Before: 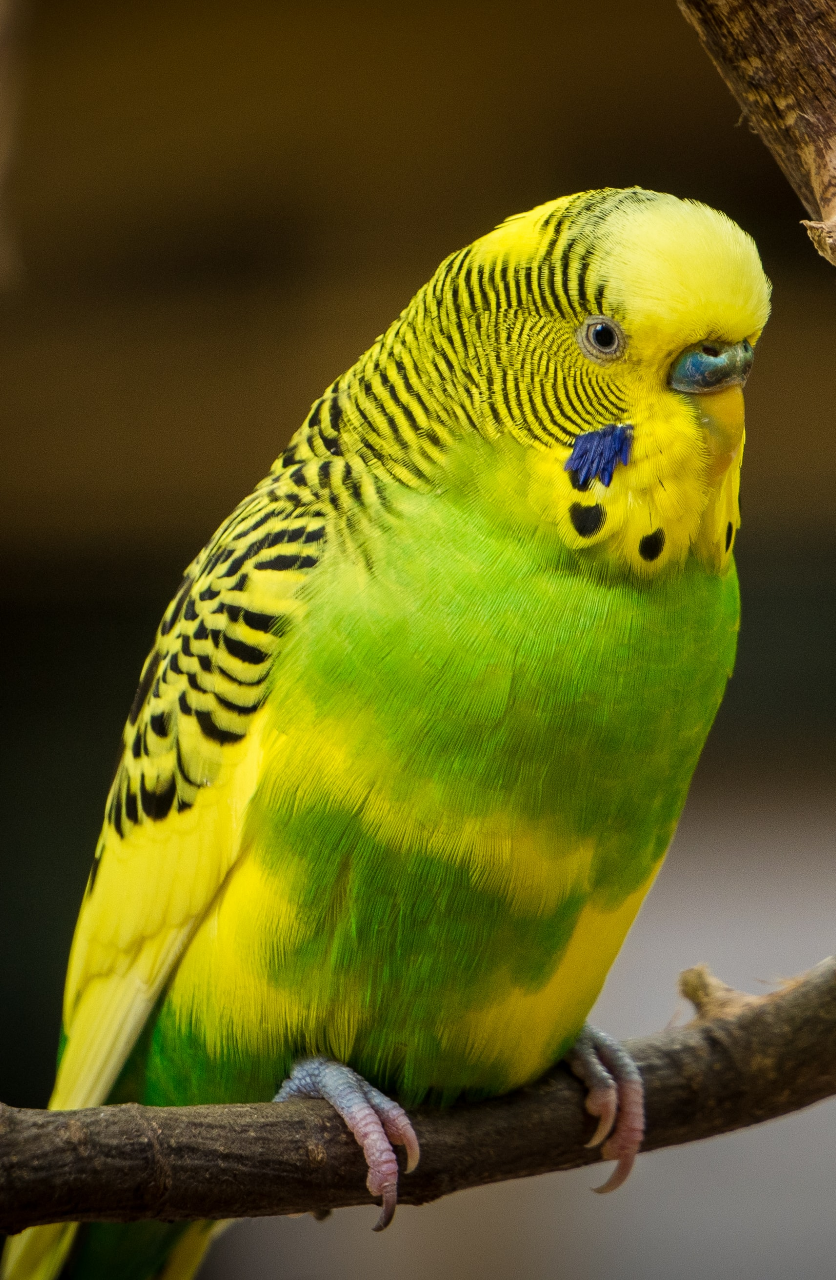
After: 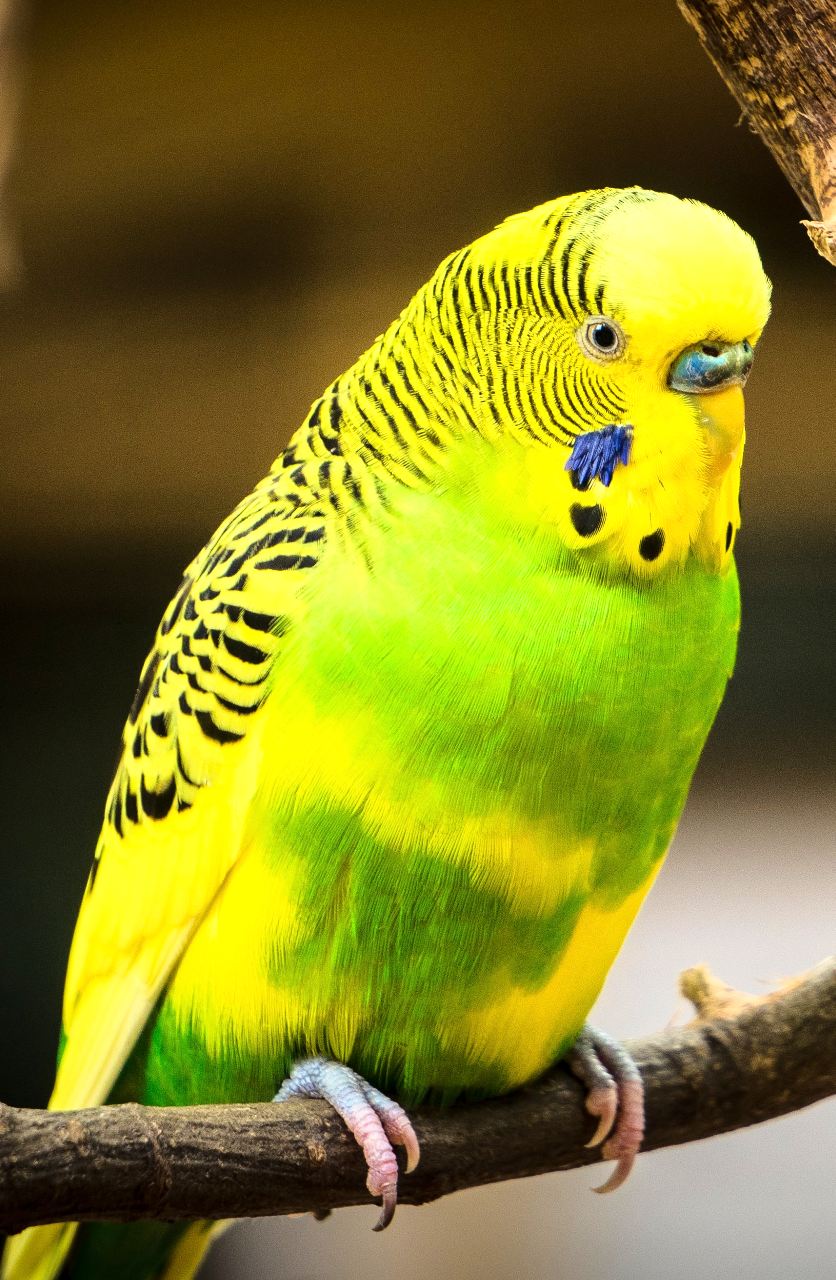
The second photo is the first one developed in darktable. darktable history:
exposure: exposure 0.47 EV, compensate exposure bias true, compensate highlight preservation false
base curve: curves: ch0 [(0, 0) (0.028, 0.03) (0.121, 0.232) (0.46, 0.748) (0.859, 0.968) (1, 1)]
